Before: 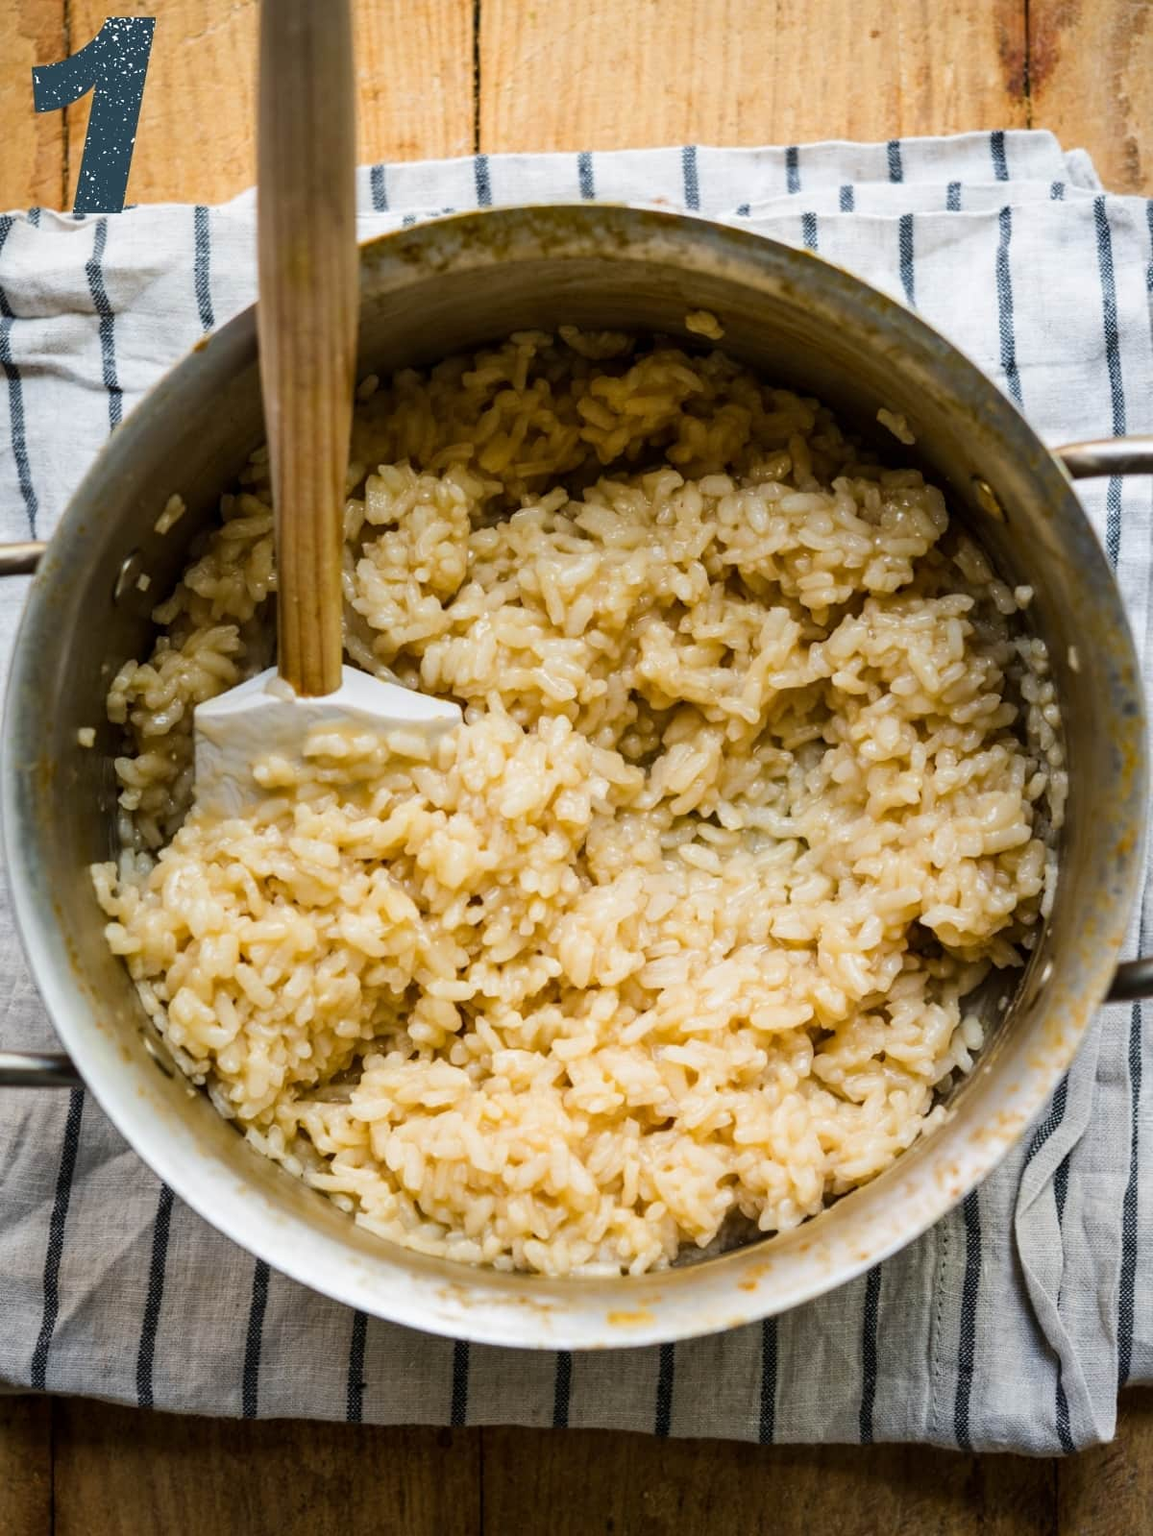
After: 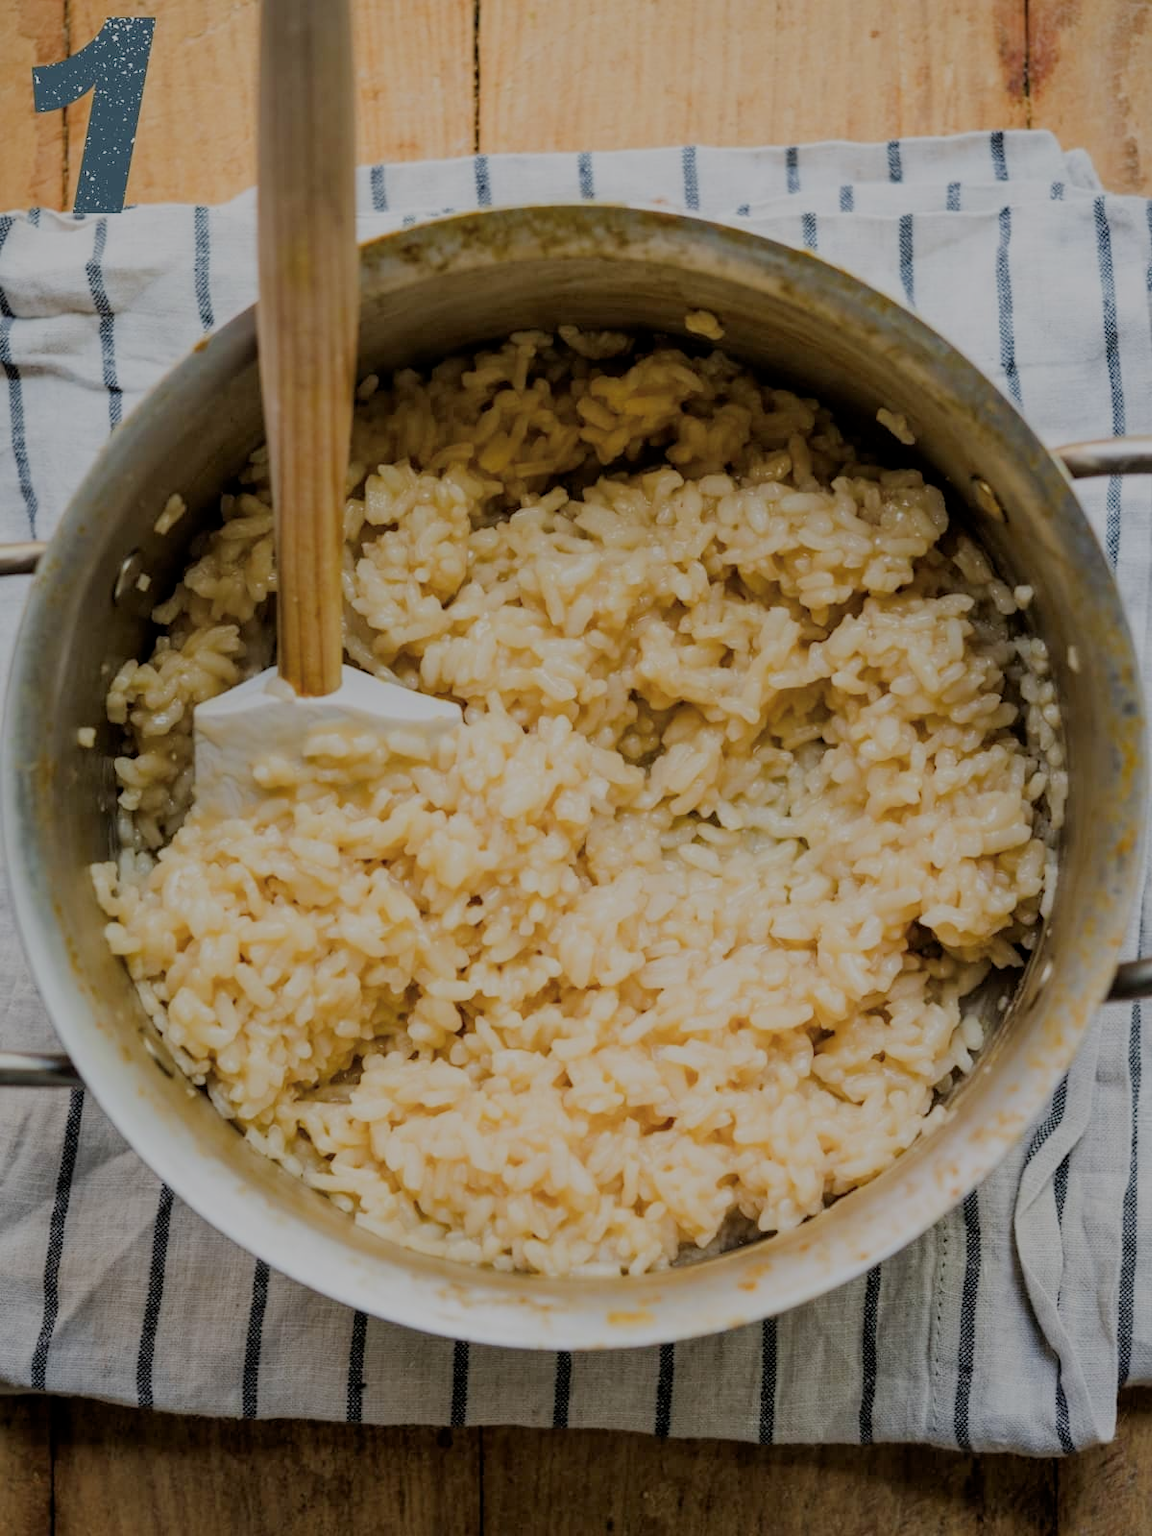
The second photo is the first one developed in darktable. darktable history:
filmic rgb: middle gray luminance 2.53%, black relative exposure -10.06 EV, white relative exposure 7 EV, dynamic range scaling 10.58%, target black luminance 0%, hardness 3.17, latitude 43.7%, contrast 0.684, highlights saturation mix 3.76%, shadows ↔ highlights balance 14.22%, iterations of high-quality reconstruction 0
